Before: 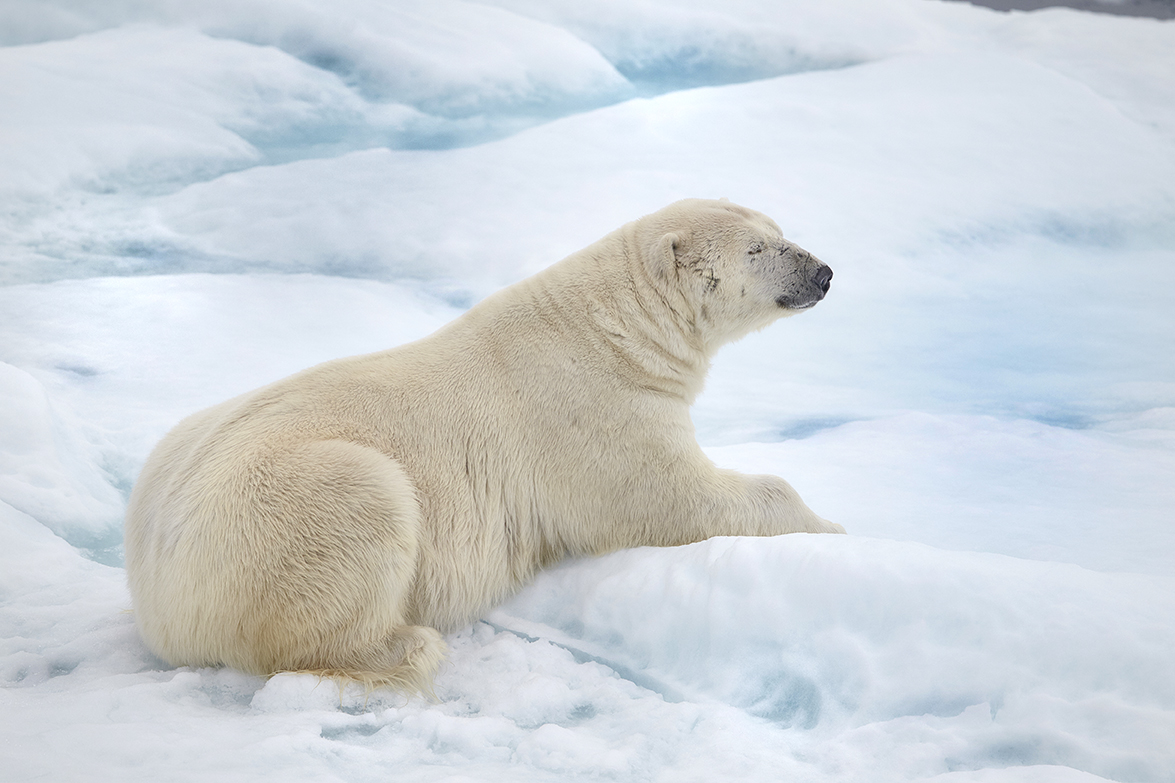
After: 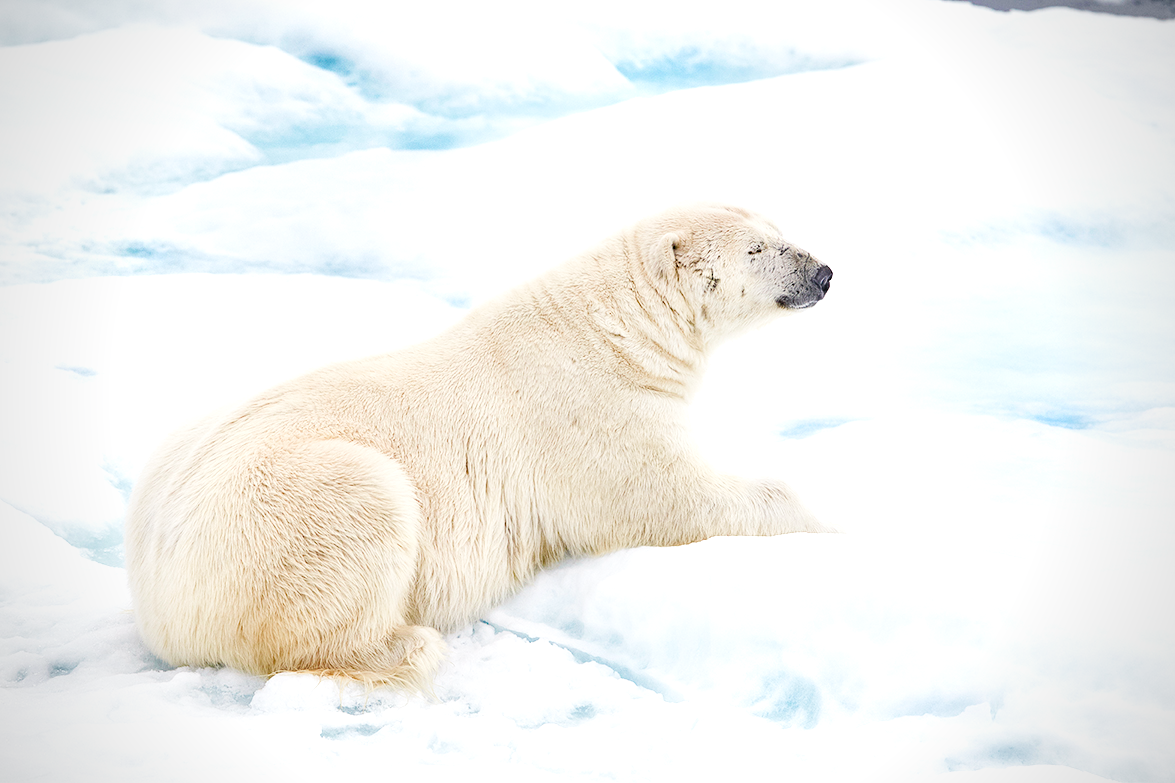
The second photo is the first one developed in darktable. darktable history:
filmic: grey point source 18, black point source -8.65, white point source 2.45, grey point target 18, white point target 100, output power 2.2, latitude stops 2, contrast 1.5, saturation 100, global saturation 100
vignetting: fall-off radius 60.92%
local contrast: highlights 100%, shadows 100%, detail 120%, midtone range 0.2
vibrance: on, module defaults
haze removal: strength 0.29, distance 0.25, compatibility mode true, adaptive false
exposure: black level correction -0.002, exposure 0.54 EV, compensate highlight preservation false
contrast brightness saturation: contrast 0.2, brightness 0.16, saturation 0.22
